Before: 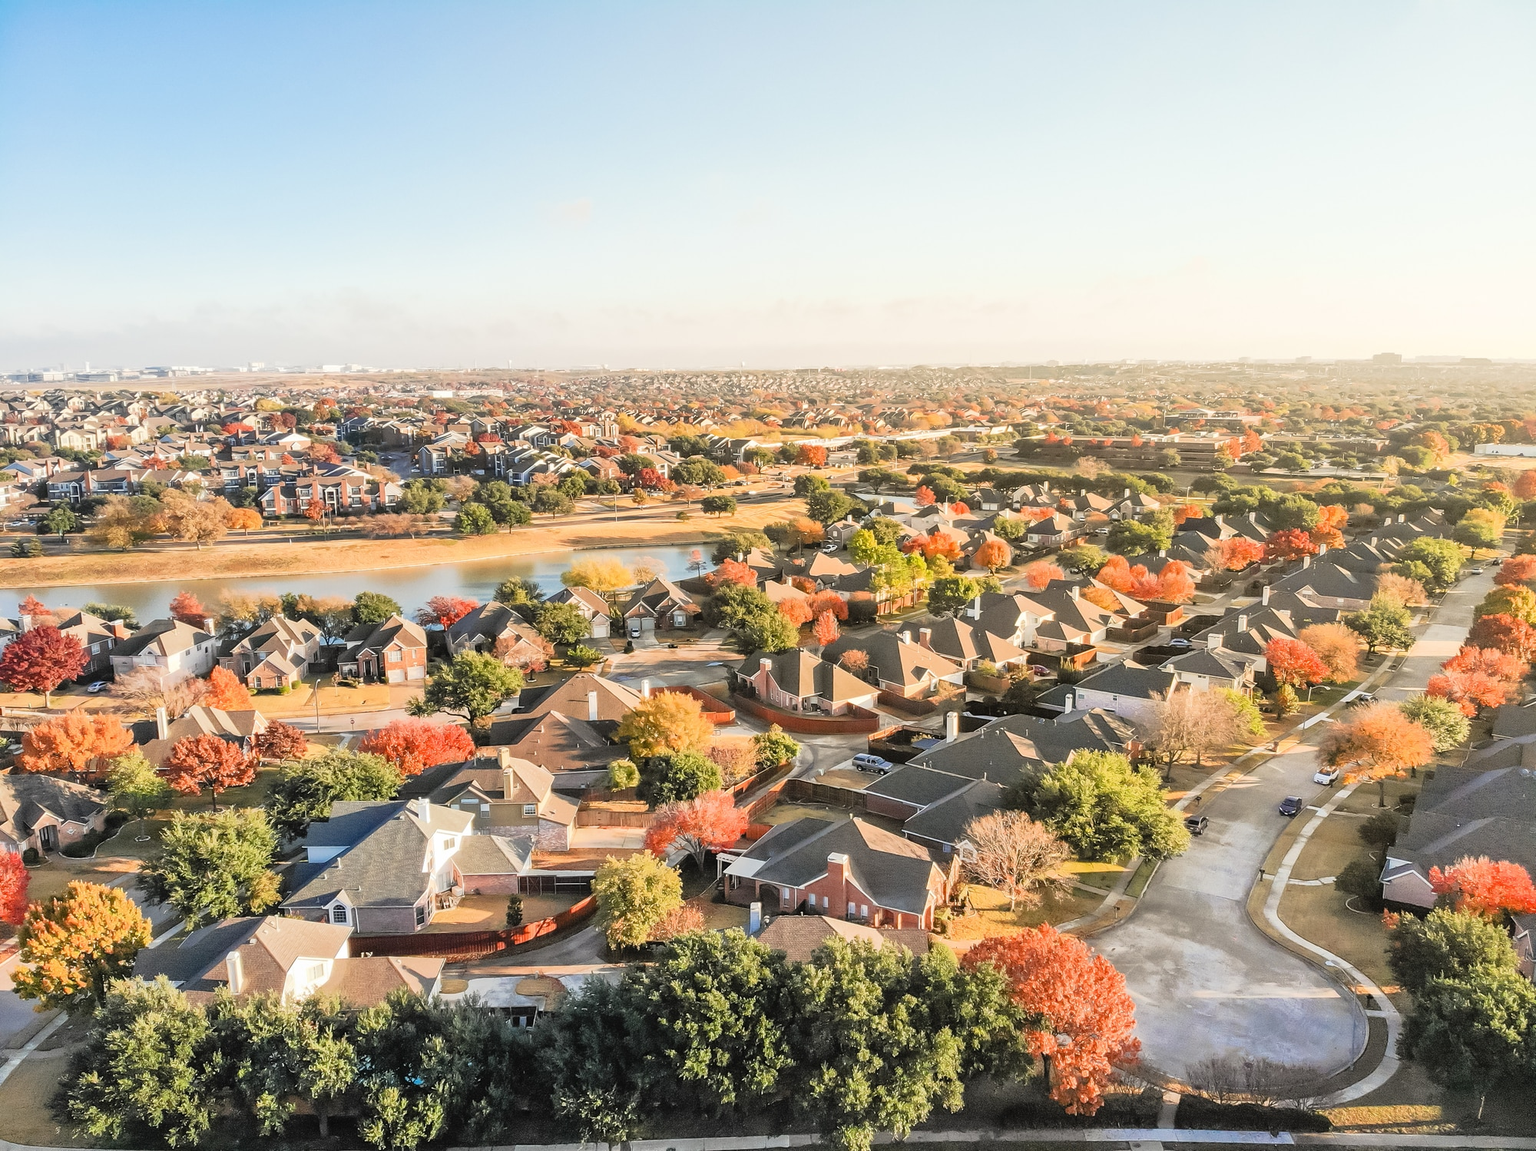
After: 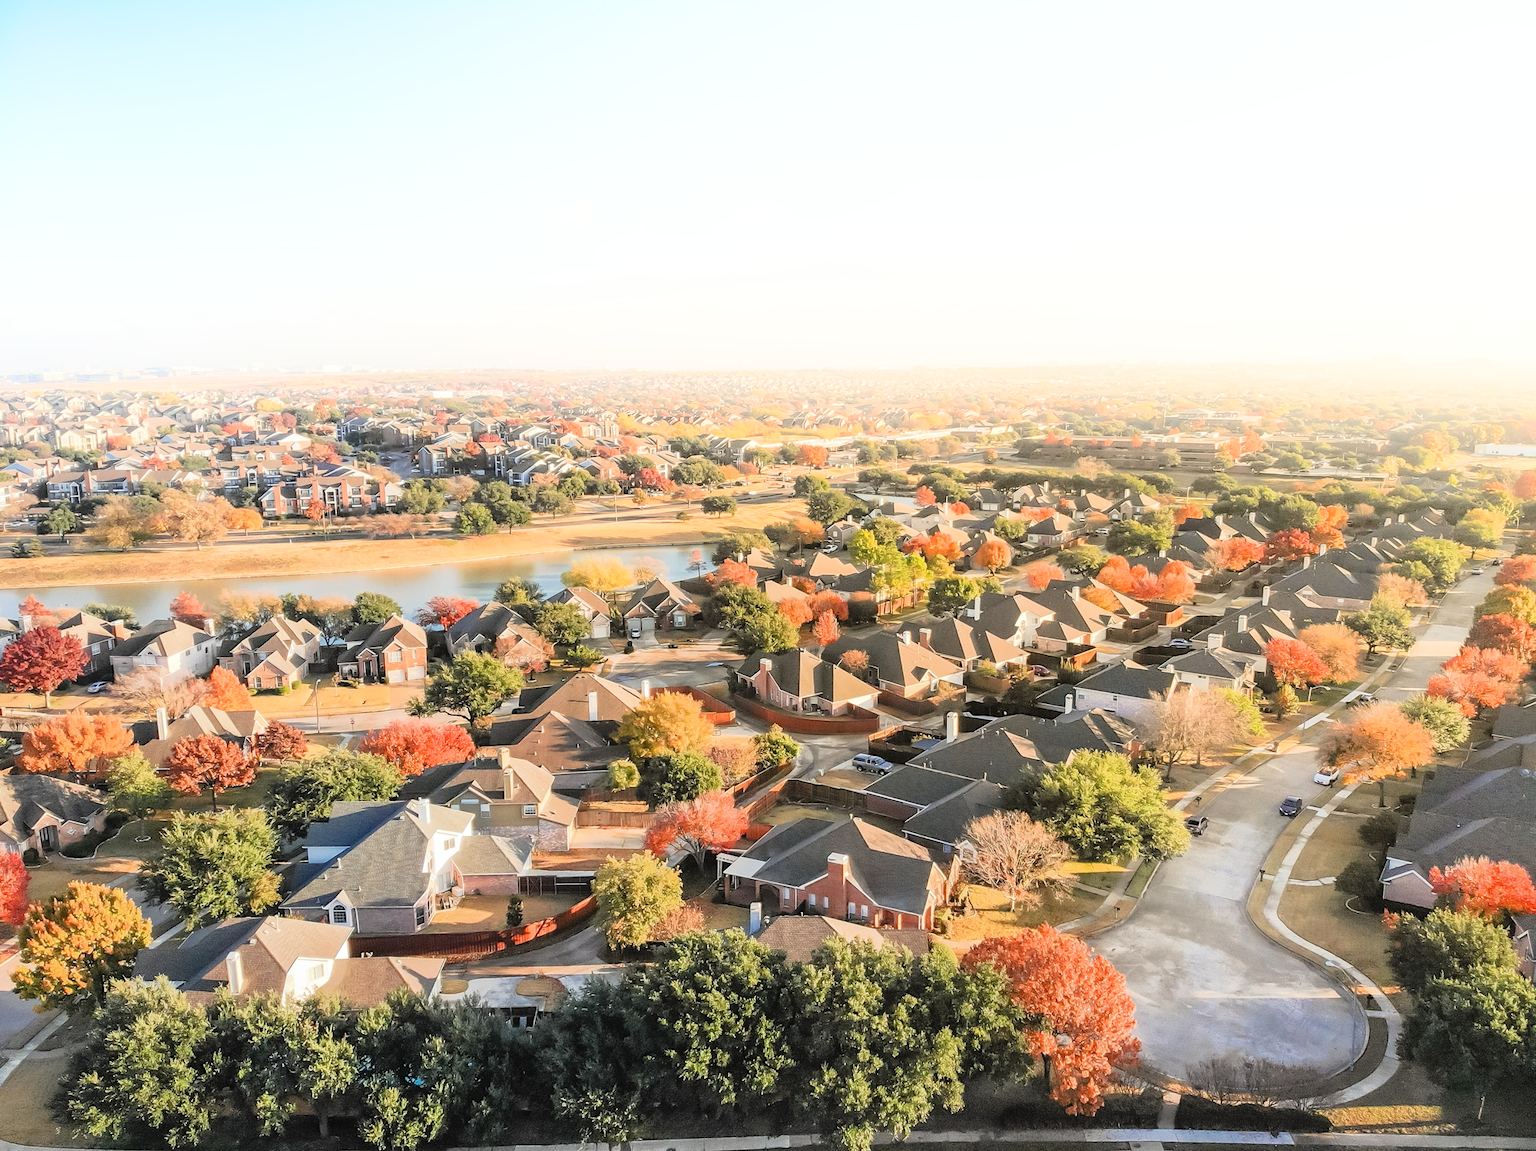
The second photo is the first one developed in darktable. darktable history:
shadows and highlights: shadows -21.3, highlights 100, soften with gaussian
